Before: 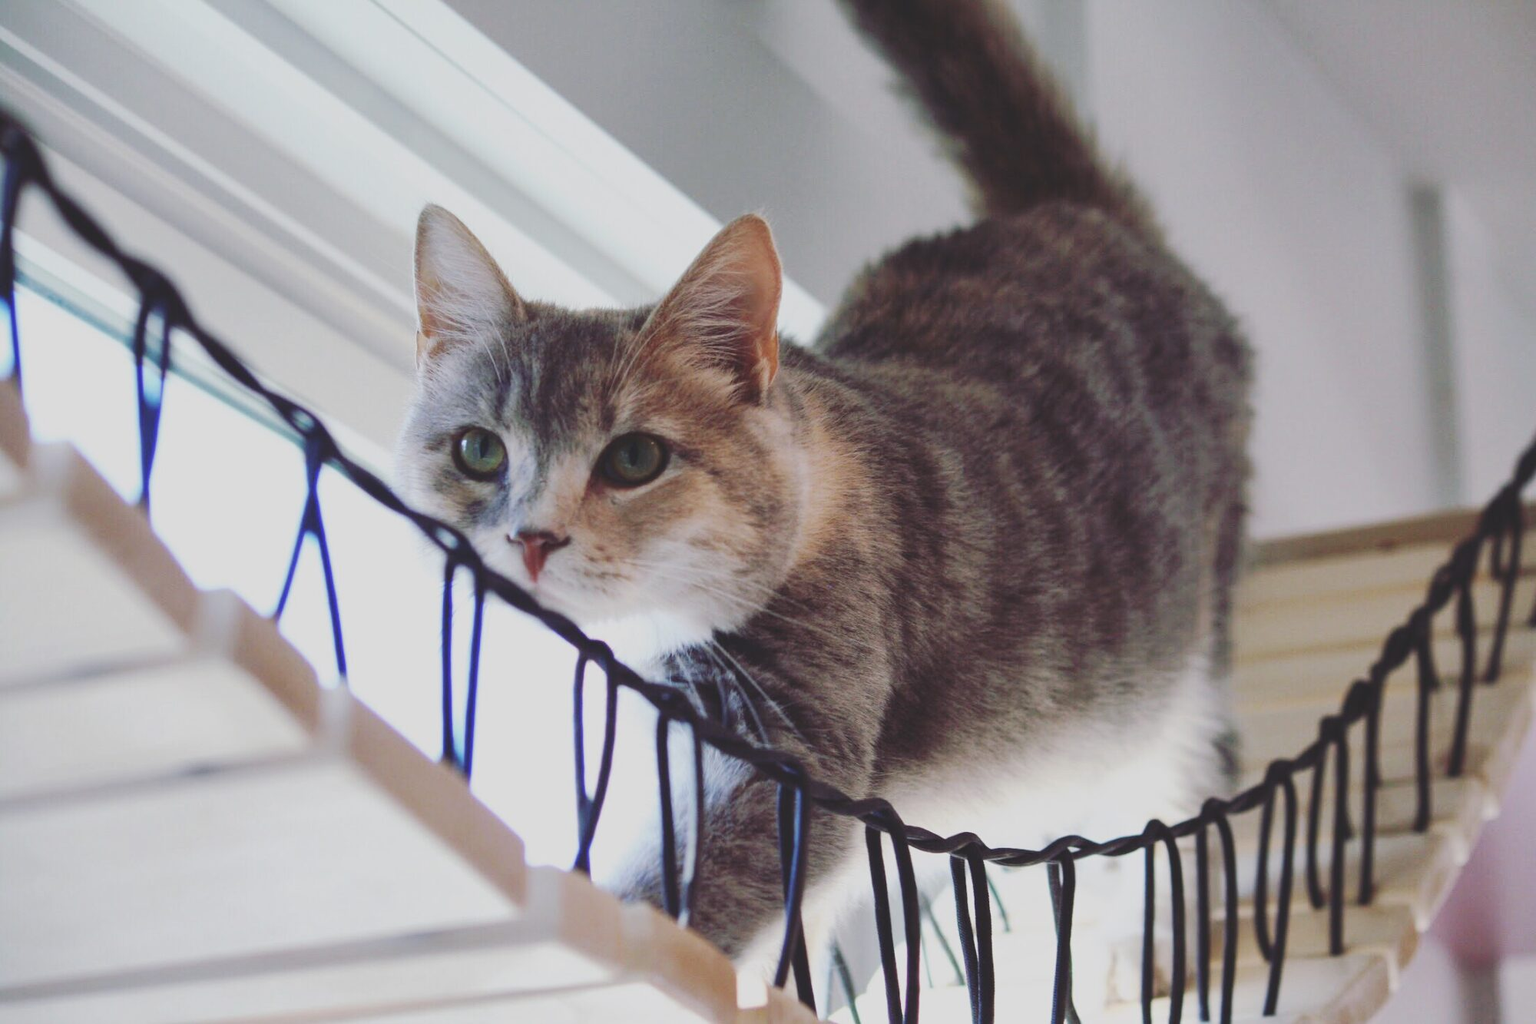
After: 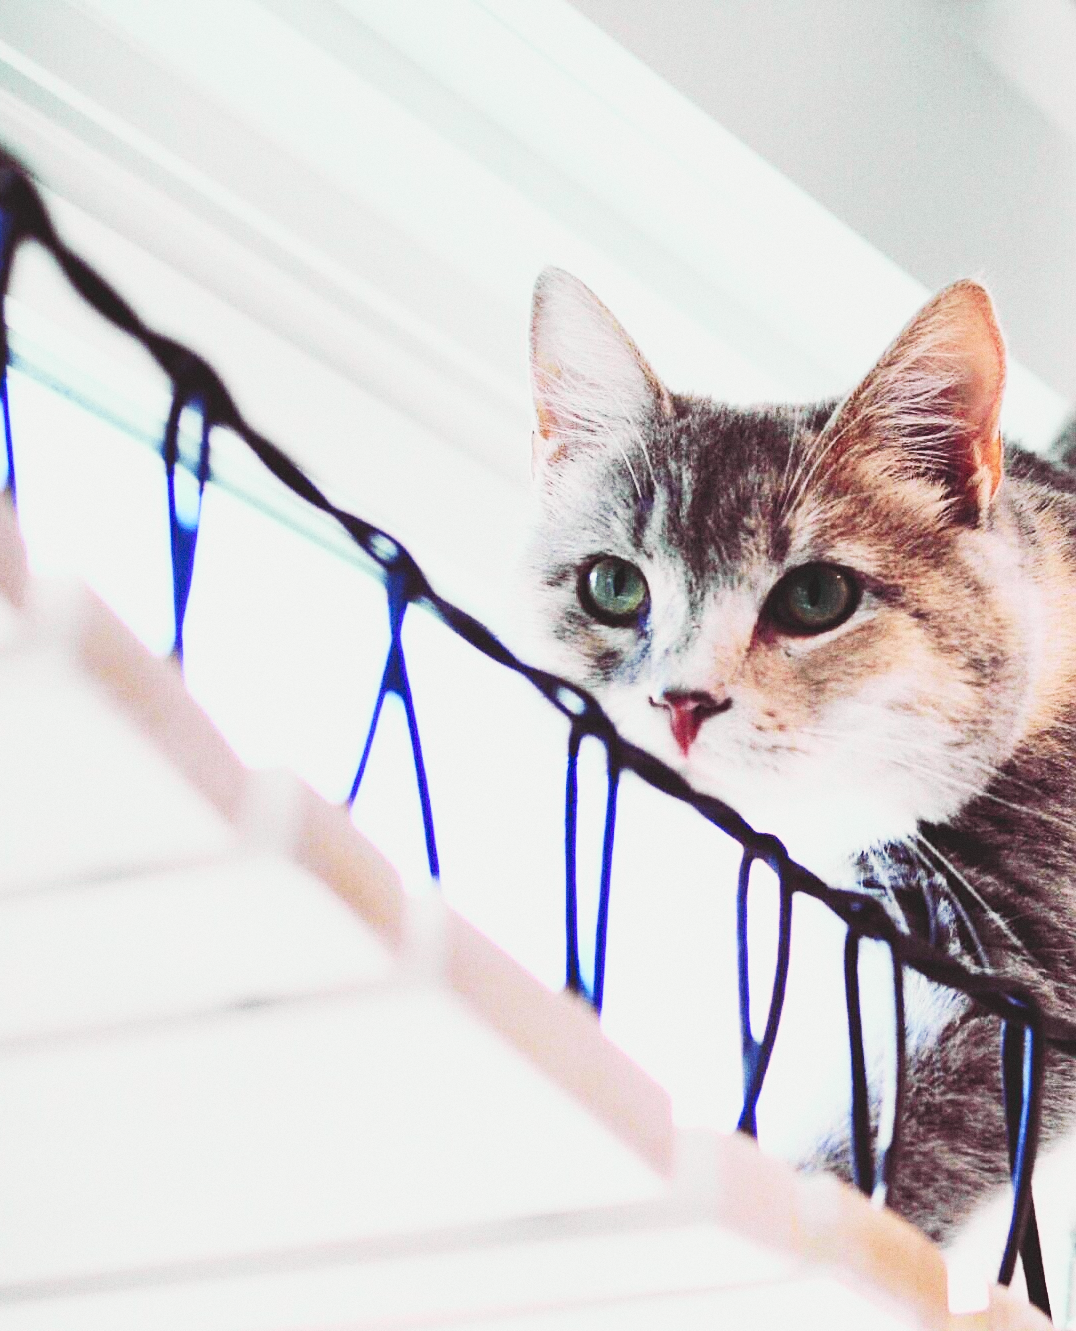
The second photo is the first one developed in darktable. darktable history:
exposure: black level correction -0.001, exposure 0.08 EV, compensate highlight preservation false
tone curve: curves: ch0 [(0, 0.026) (0.172, 0.194) (0.398, 0.437) (0.469, 0.544) (0.612, 0.741) (0.845, 0.926) (1, 0.968)]; ch1 [(0, 0) (0.437, 0.453) (0.472, 0.467) (0.502, 0.502) (0.531, 0.537) (0.574, 0.583) (0.617, 0.64) (0.699, 0.749) (0.859, 0.919) (1, 1)]; ch2 [(0, 0) (0.33, 0.301) (0.421, 0.443) (0.476, 0.502) (0.511, 0.504) (0.553, 0.55) (0.595, 0.586) (0.664, 0.664) (1, 1)], color space Lab, independent channels, preserve colors none
sharpen: on, module defaults
base curve: curves: ch0 [(0, 0) (0.036, 0.025) (0.121, 0.166) (0.206, 0.329) (0.605, 0.79) (1, 1)], preserve colors none
crop: left 0.587%, right 45.588%, bottom 0.086%
grain: coarseness 0.47 ISO
white balance: red 0.986, blue 1.01
